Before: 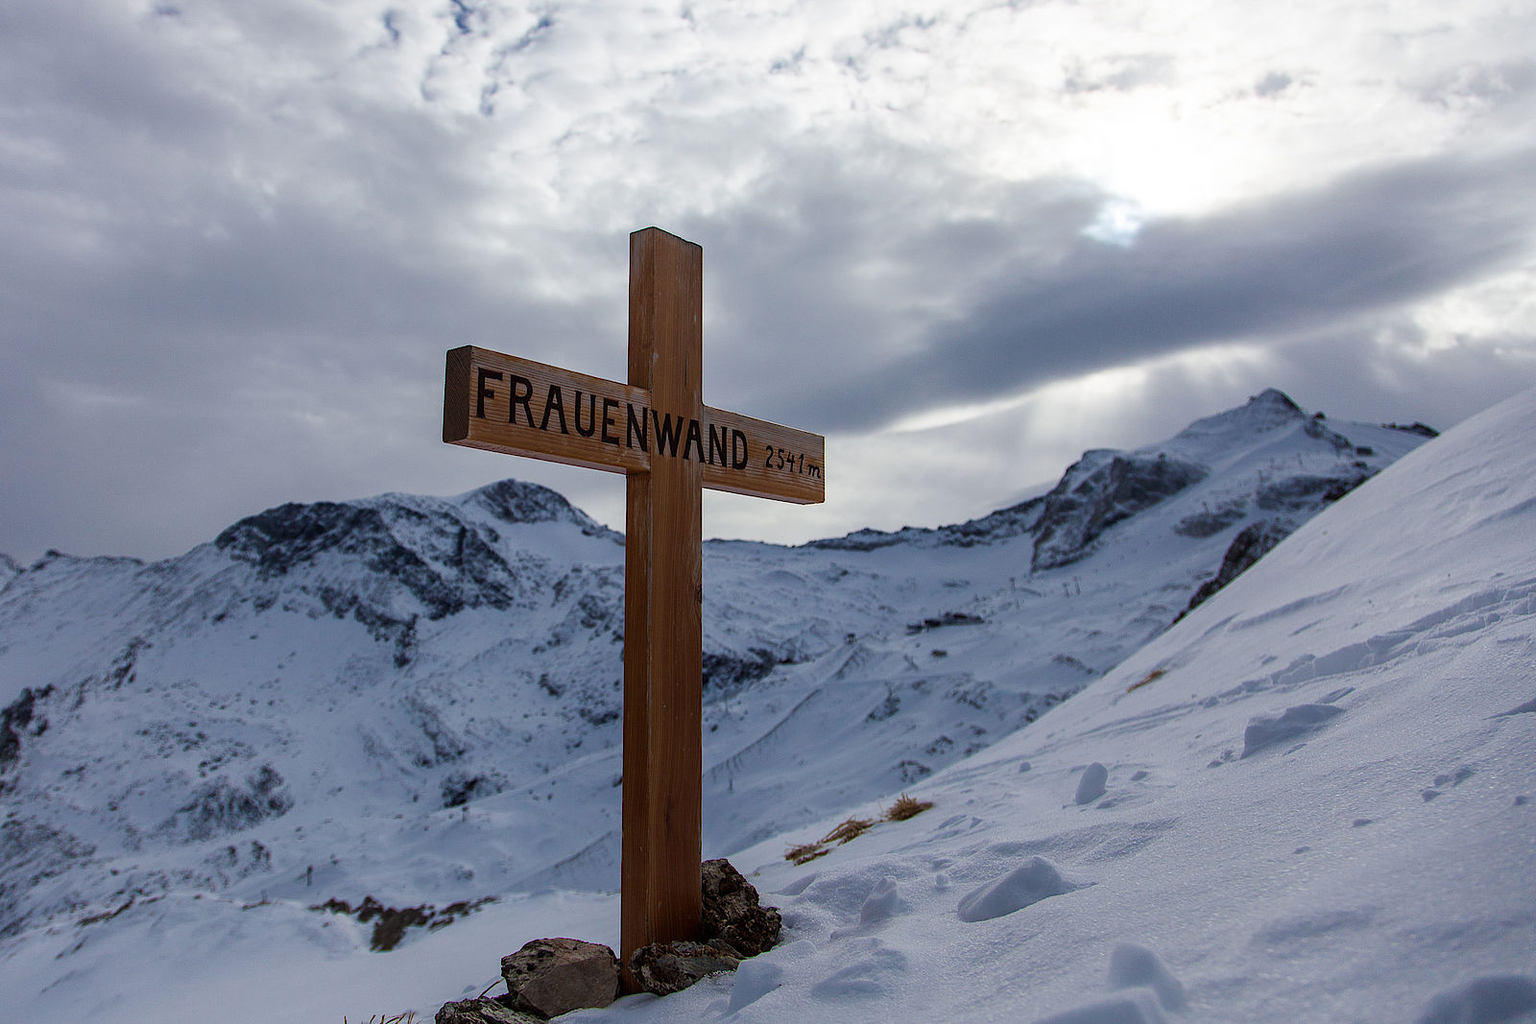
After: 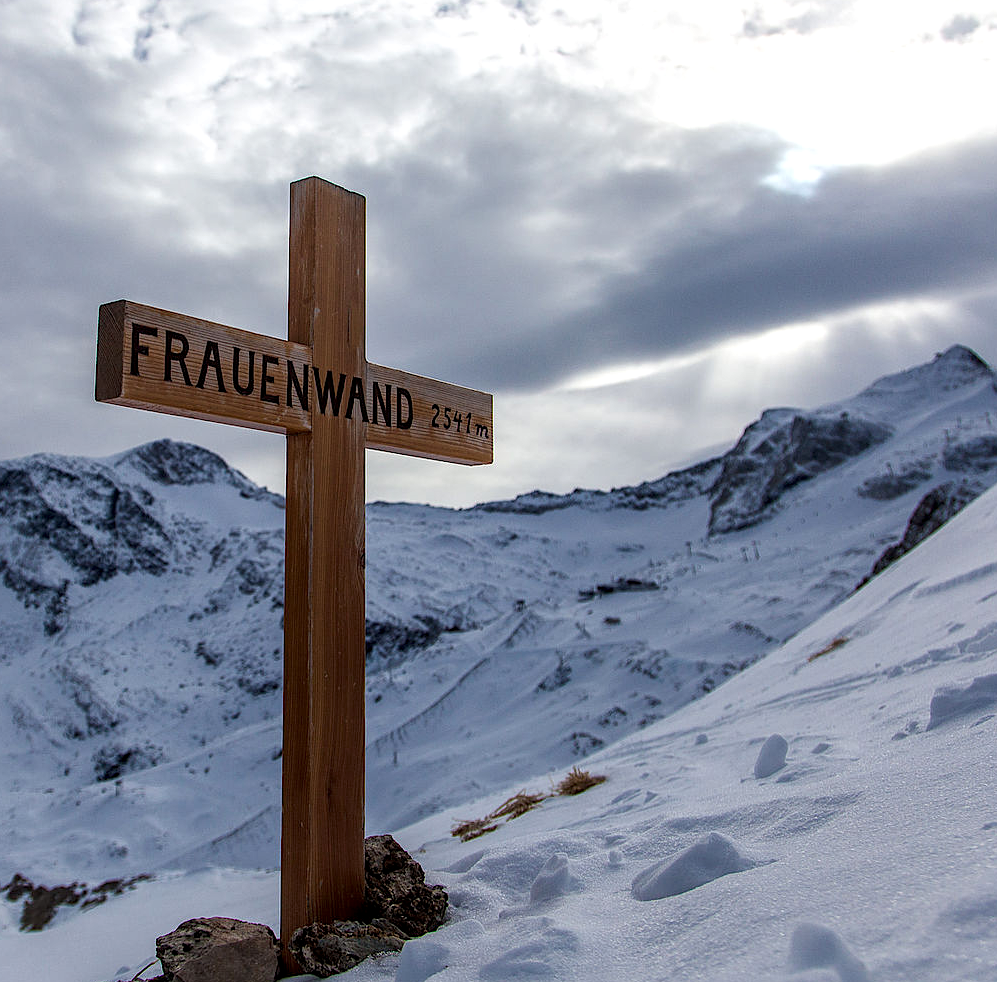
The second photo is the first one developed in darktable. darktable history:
sharpen: amount 0.2
crop and rotate: left 22.918%, top 5.629%, right 14.711%, bottom 2.247%
white balance: red 1, blue 1
exposure: exposure 0.197 EV, compensate highlight preservation false
local contrast: on, module defaults
